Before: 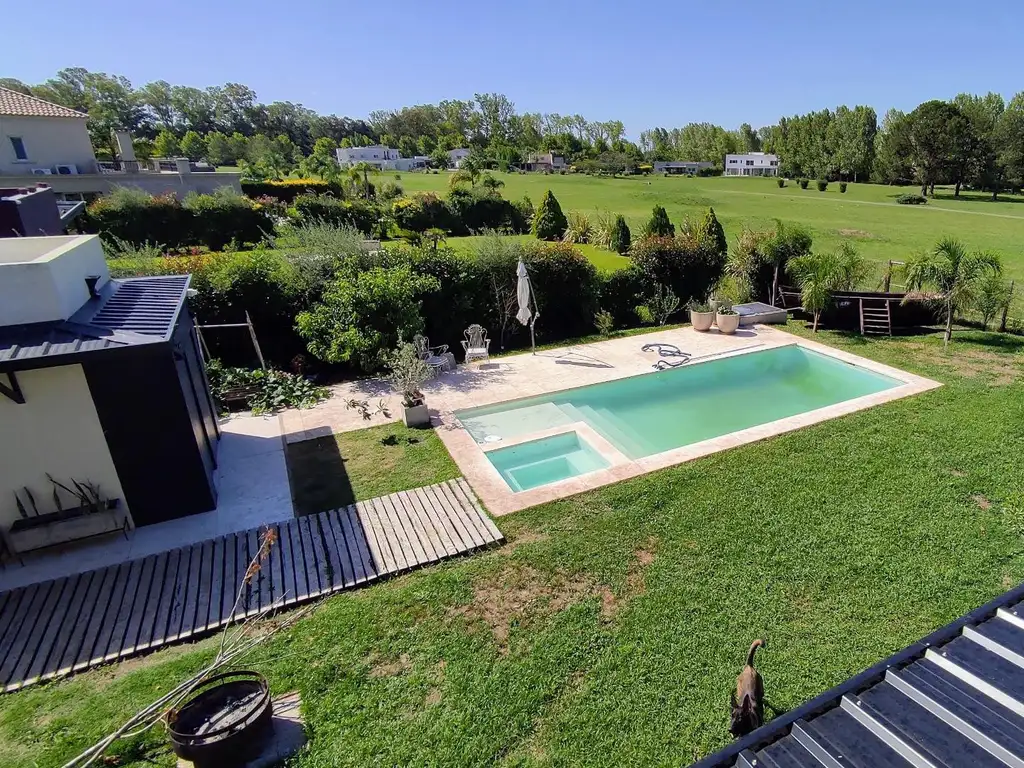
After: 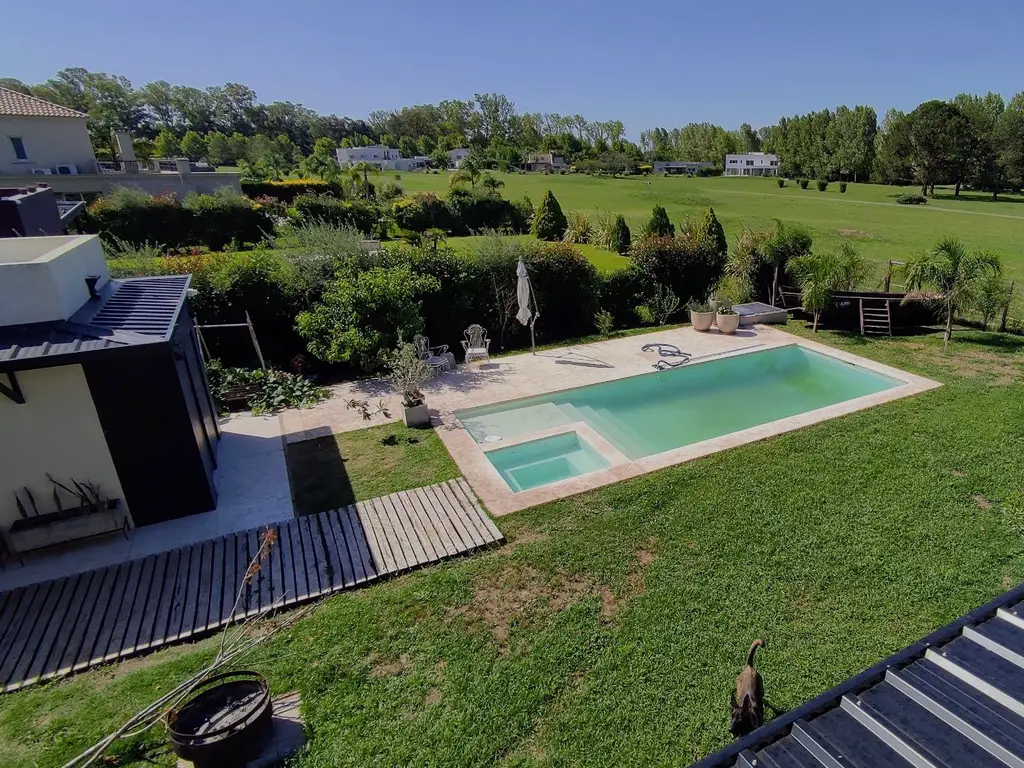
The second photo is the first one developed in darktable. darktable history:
exposure: exposure -0.597 EV, compensate exposure bias true, compensate highlight preservation false
